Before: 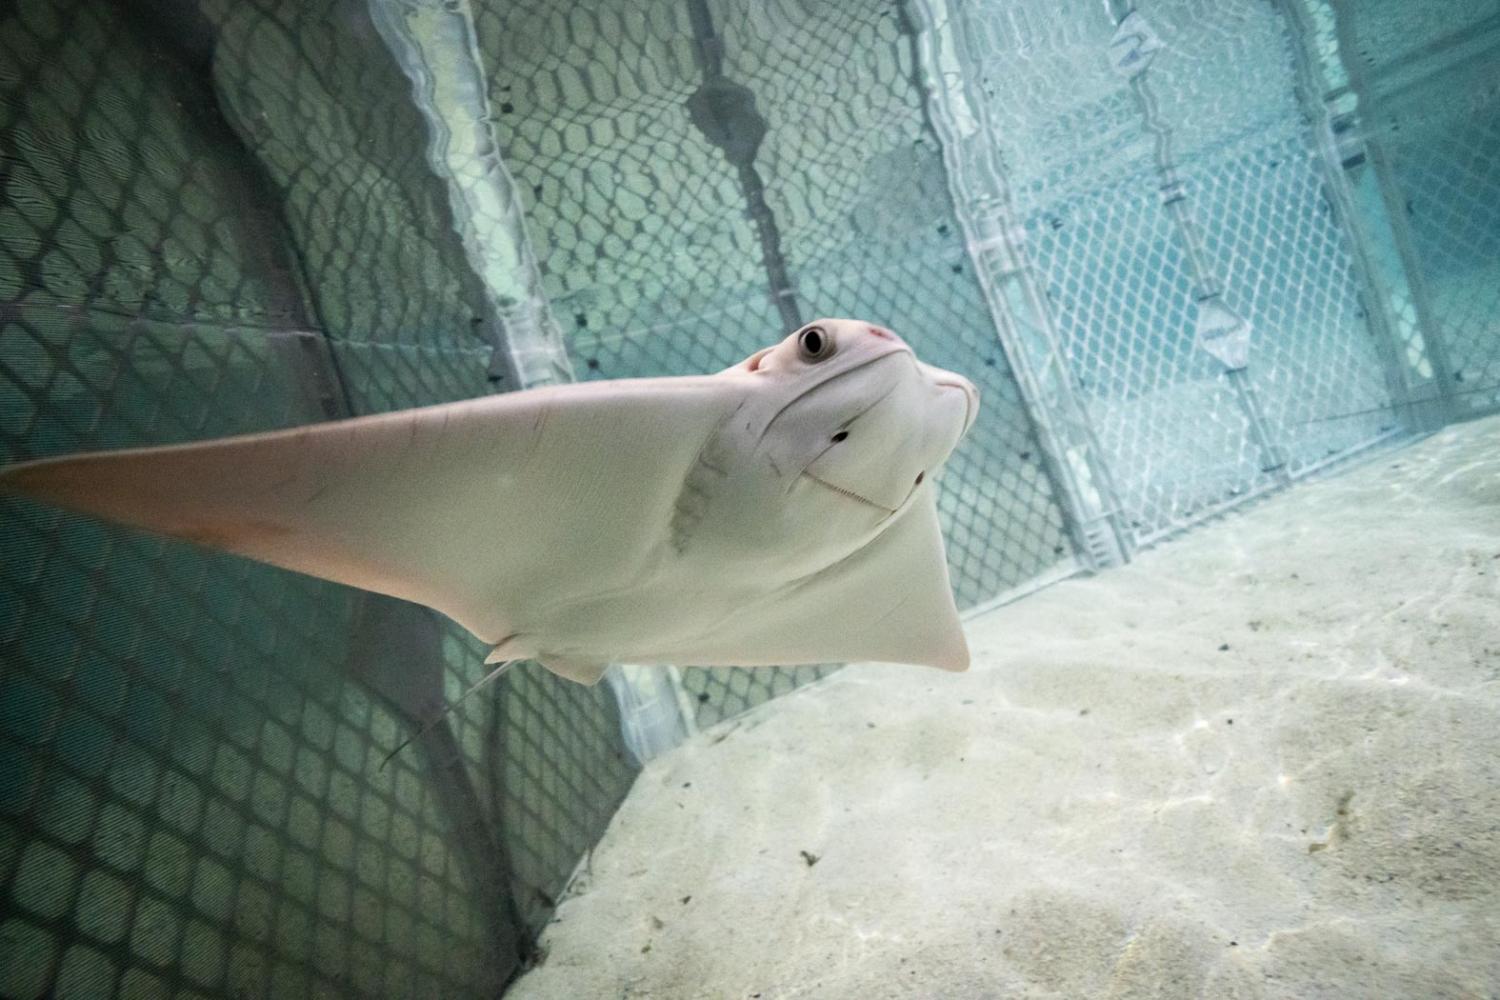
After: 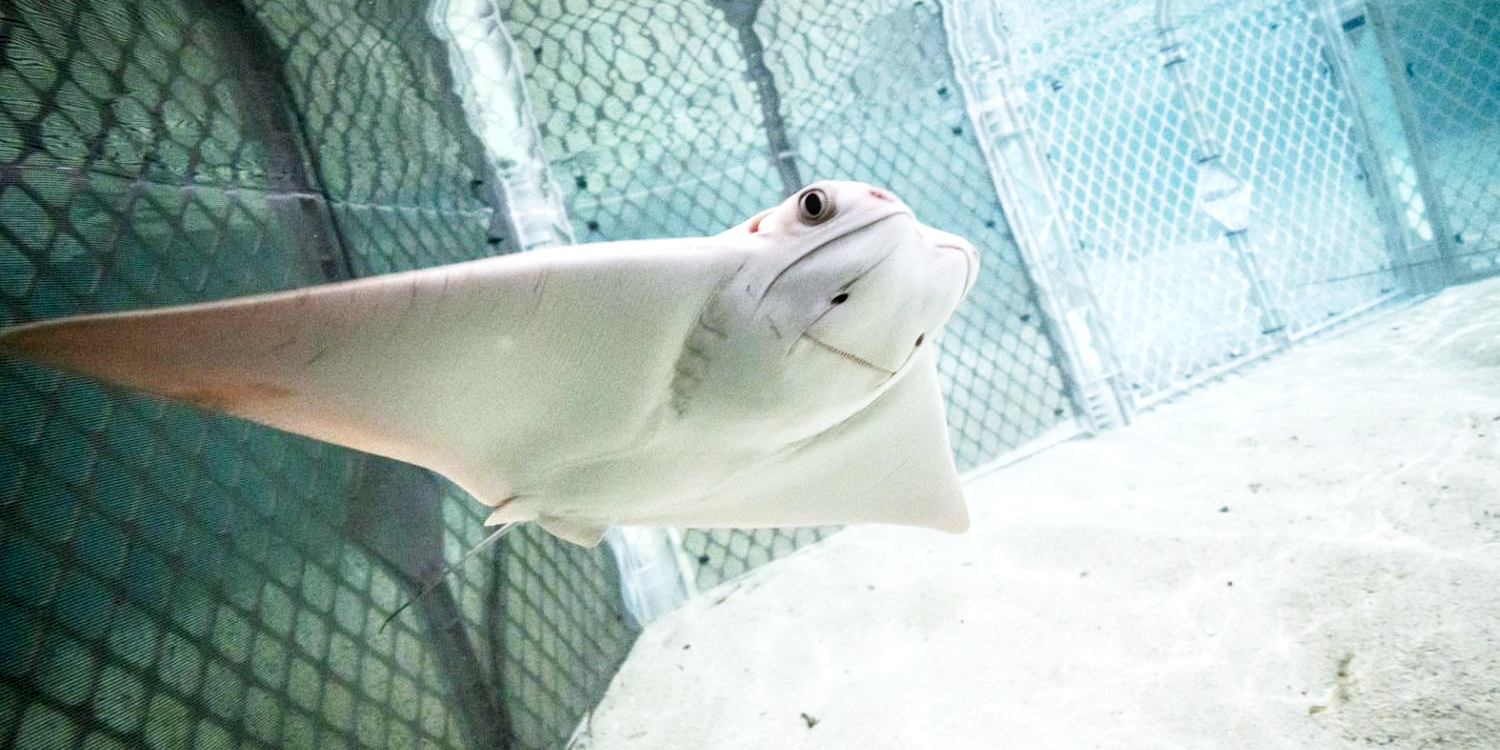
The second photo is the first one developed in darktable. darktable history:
crop: top 13.819%, bottom 11.169%
white balance: red 0.98, blue 1.034
local contrast: on, module defaults
tone equalizer: on, module defaults
base curve: curves: ch0 [(0, 0) (0.005, 0.002) (0.15, 0.3) (0.4, 0.7) (0.75, 0.95) (1, 1)], preserve colors none
